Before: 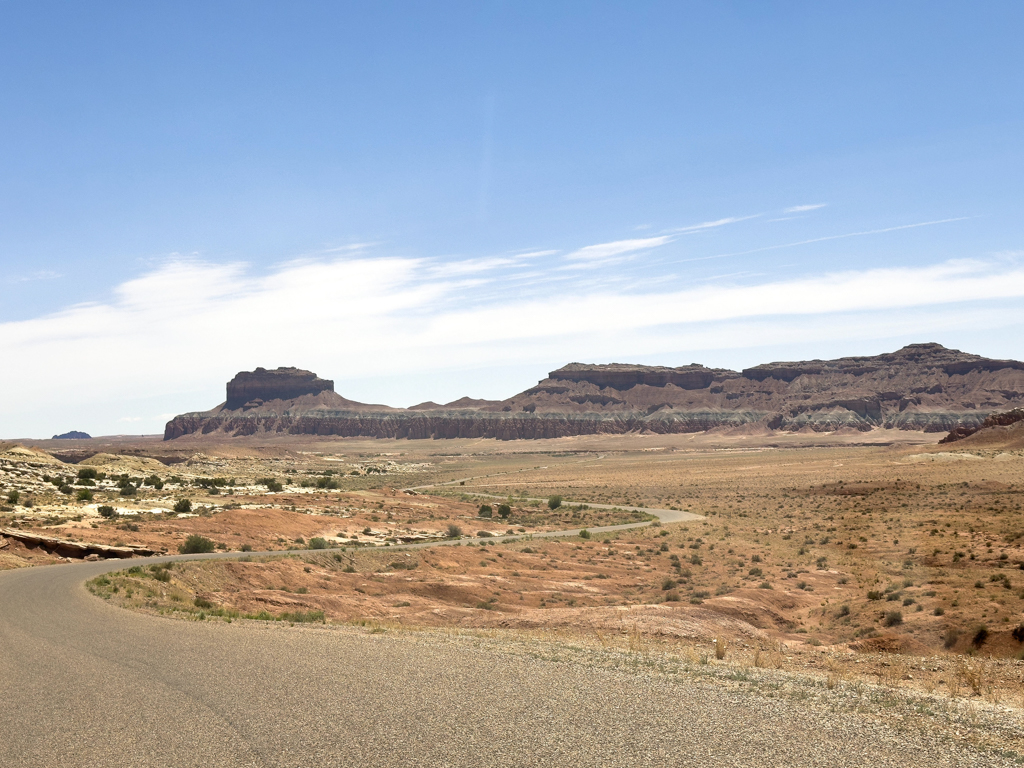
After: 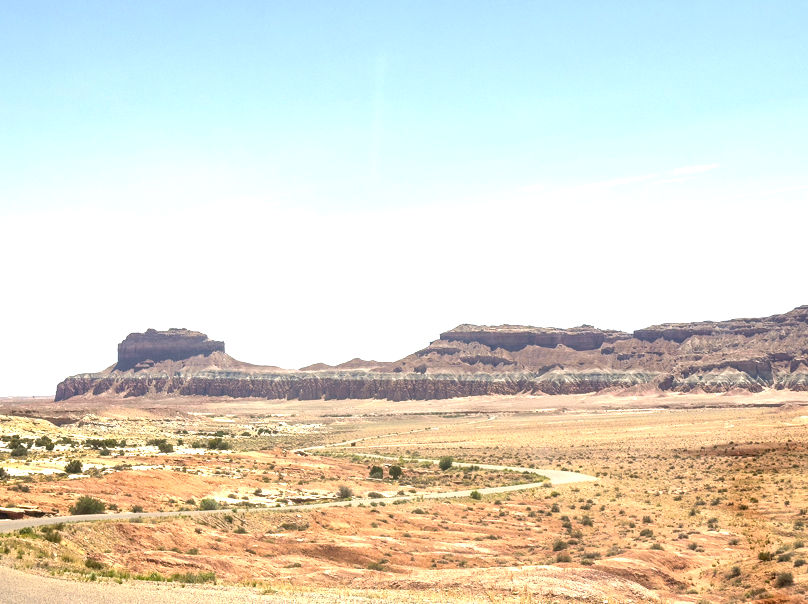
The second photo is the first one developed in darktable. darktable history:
tone curve: curves: ch0 [(0, 0.024) (0.119, 0.146) (0.474, 0.464) (0.718, 0.721) (0.817, 0.839) (1, 0.998)]; ch1 [(0, 0) (0.377, 0.416) (0.439, 0.451) (0.477, 0.477) (0.501, 0.504) (0.538, 0.544) (0.58, 0.602) (0.664, 0.676) (0.783, 0.804) (1, 1)]; ch2 [(0, 0) (0.38, 0.405) (0.463, 0.456) (0.498, 0.497) (0.524, 0.535) (0.578, 0.576) (0.648, 0.665) (1, 1)], color space Lab, independent channels, preserve colors none
local contrast: on, module defaults
crop and rotate: left 10.658%, top 5.121%, right 10.378%, bottom 16.218%
exposure: exposure 1 EV, compensate exposure bias true, compensate highlight preservation false
